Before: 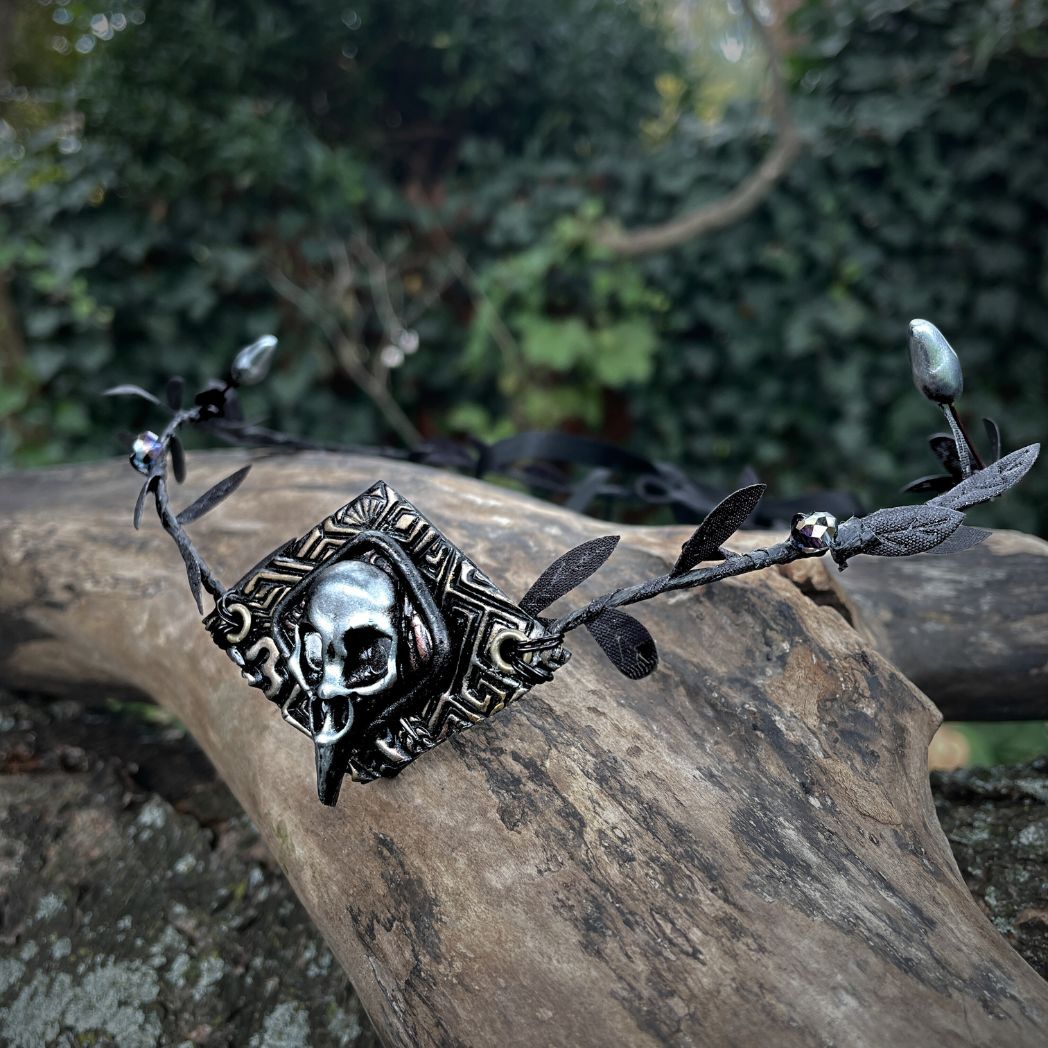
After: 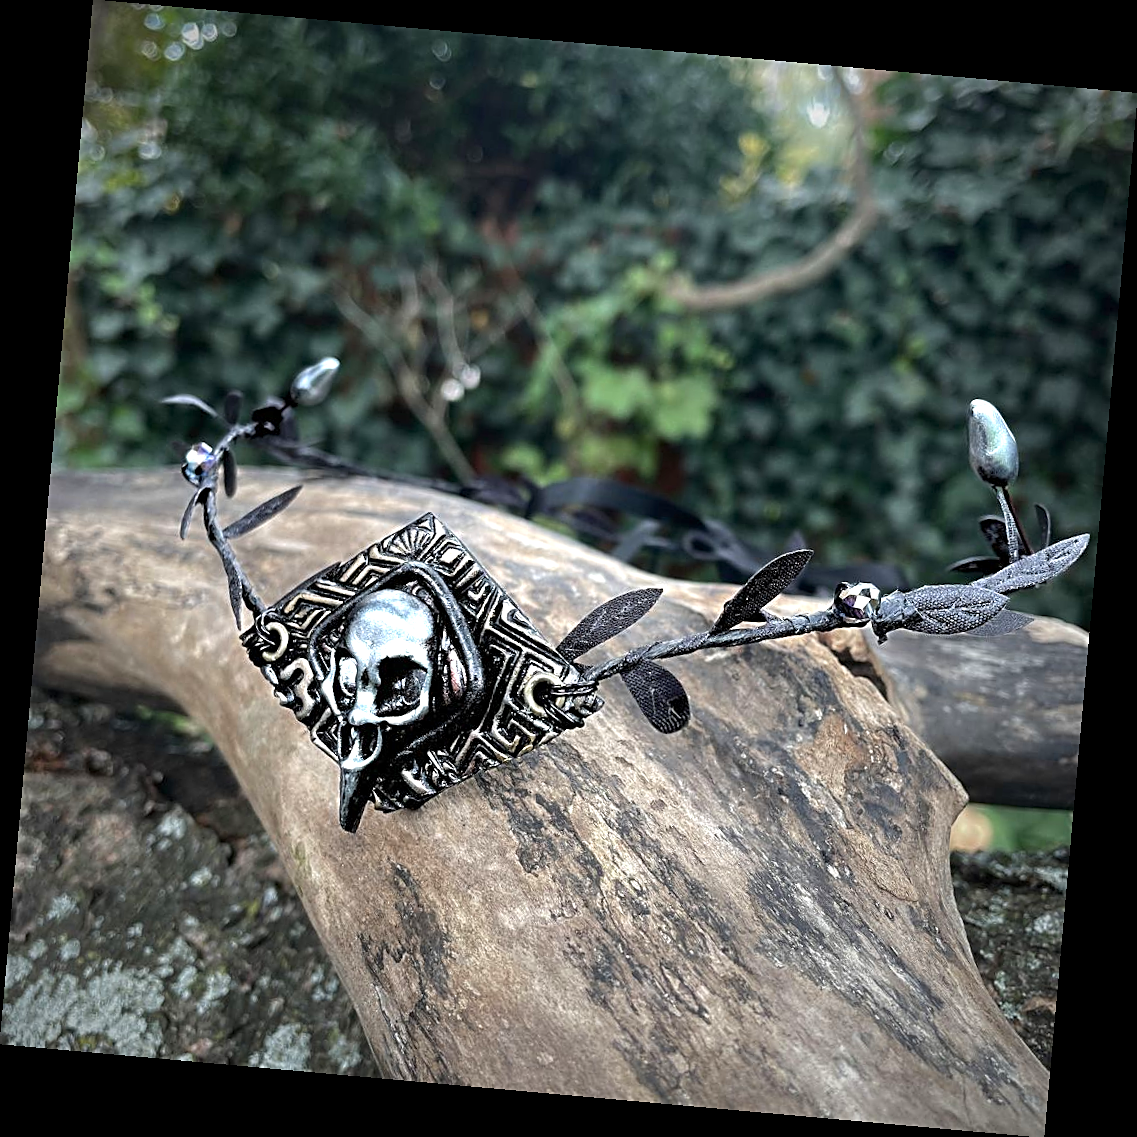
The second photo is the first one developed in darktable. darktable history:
rotate and perspective: rotation 5.12°, automatic cropping off
sharpen: on, module defaults
exposure: exposure 0.785 EV, compensate highlight preservation false
